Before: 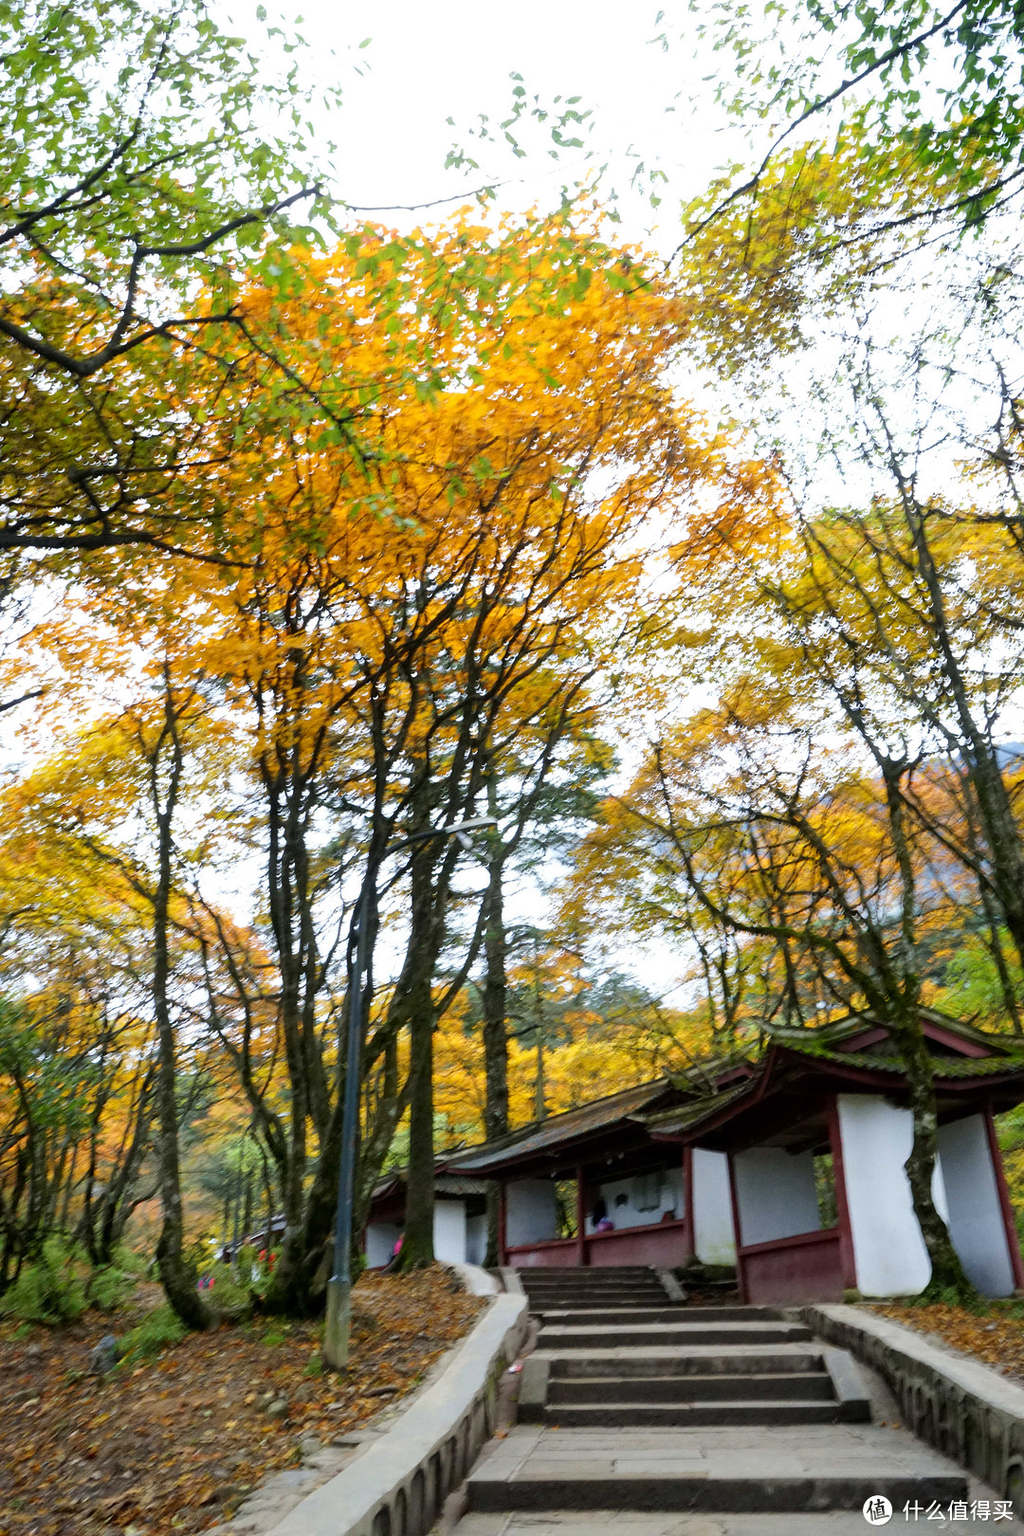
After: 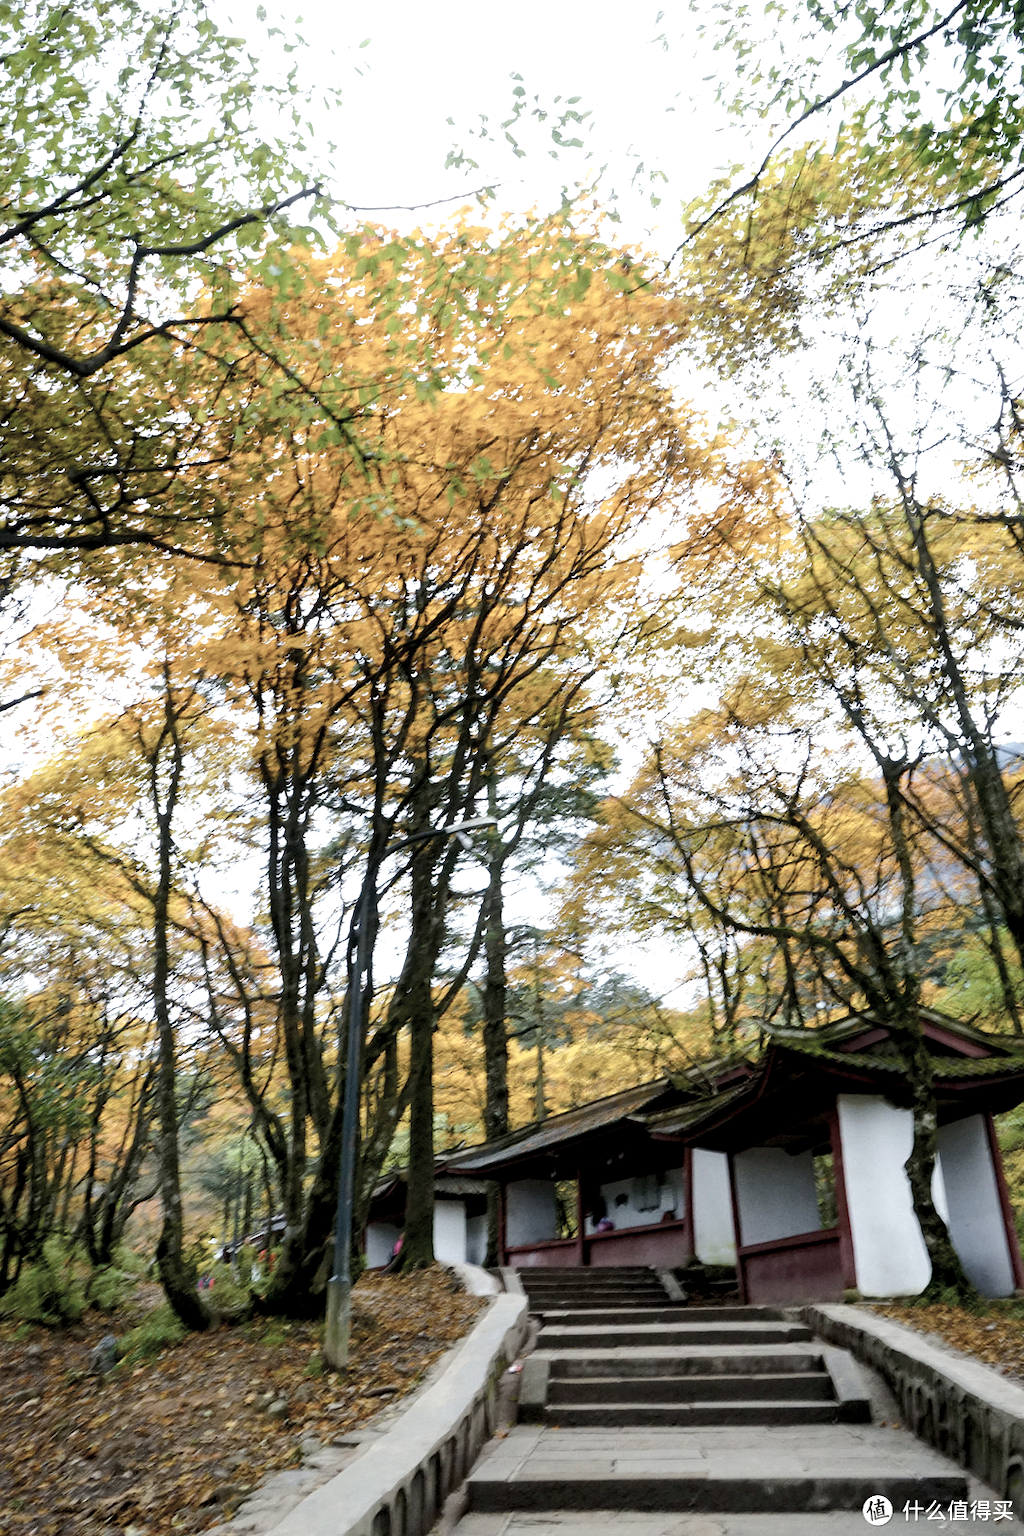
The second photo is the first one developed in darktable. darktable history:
color balance rgb: global offset › luminance -0.51%, perceptual saturation grading › global saturation 27.53%, perceptual saturation grading › highlights -25%, perceptual saturation grading › shadows 25%, perceptual brilliance grading › highlights 6.62%, perceptual brilliance grading › mid-tones 17.07%, perceptual brilliance grading › shadows -5.23%
color correction: saturation 0.5
